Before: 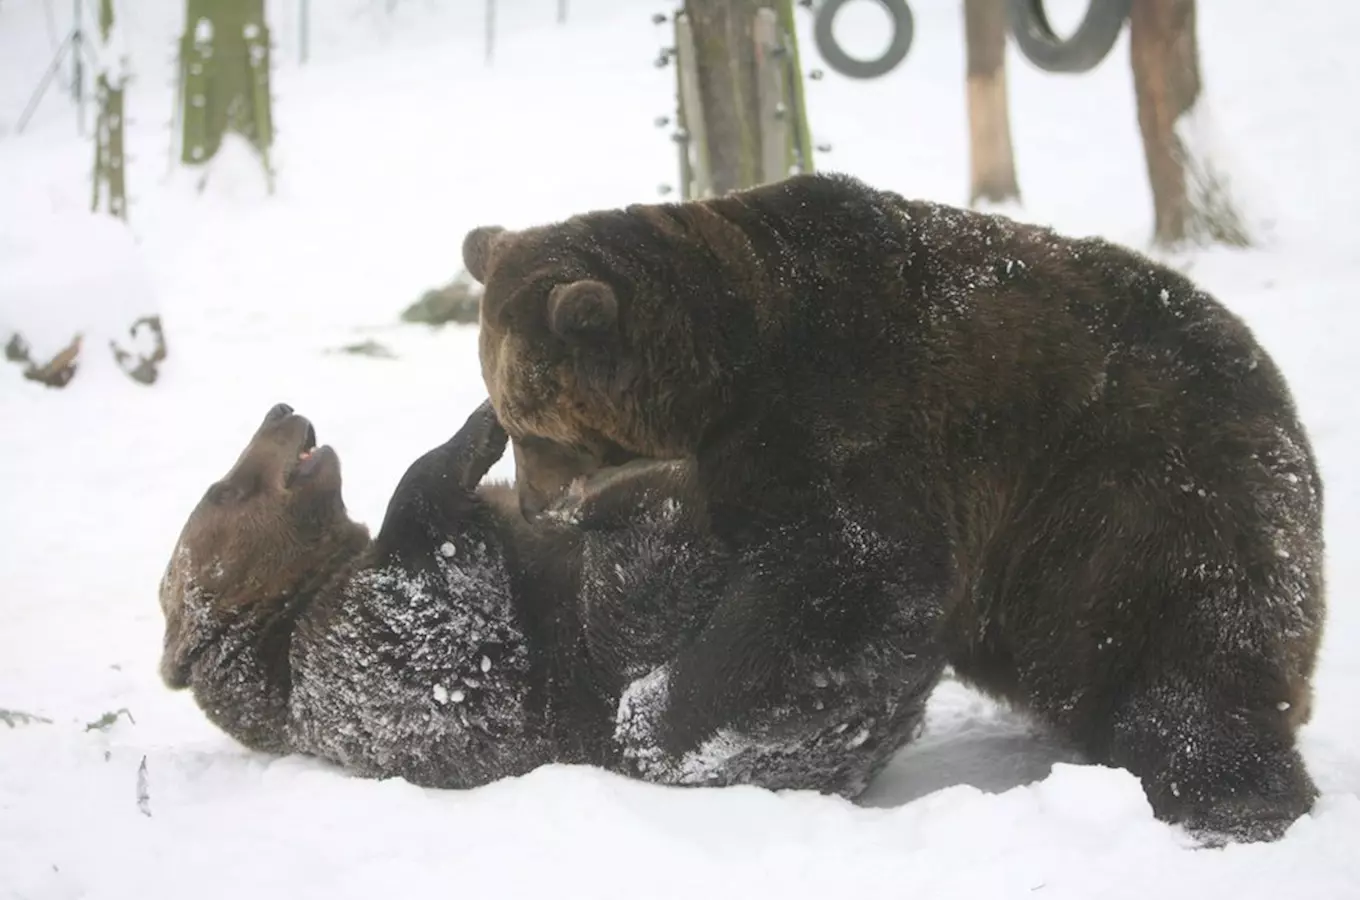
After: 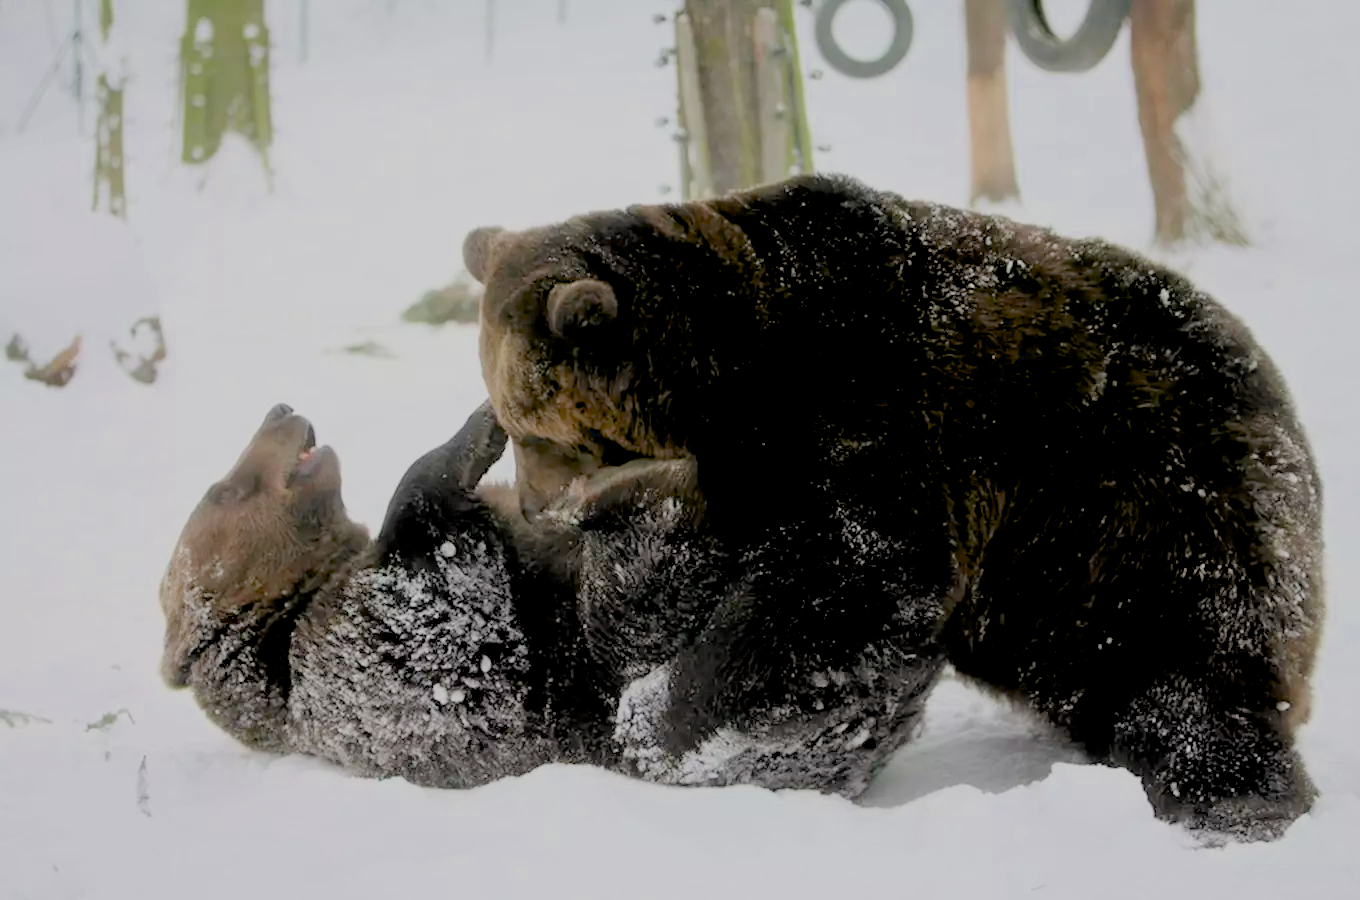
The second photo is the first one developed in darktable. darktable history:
exposure: black level correction 0.041, exposure 0.5 EV, compensate highlight preservation false
filmic rgb: middle gray luminance 3.42%, black relative exposure -5.89 EV, white relative exposure 6.38 EV, dynamic range scaling 22.27%, target black luminance 0%, hardness 2.34, latitude 45.66%, contrast 0.785, highlights saturation mix 99.84%, shadows ↔ highlights balance 0.028%
